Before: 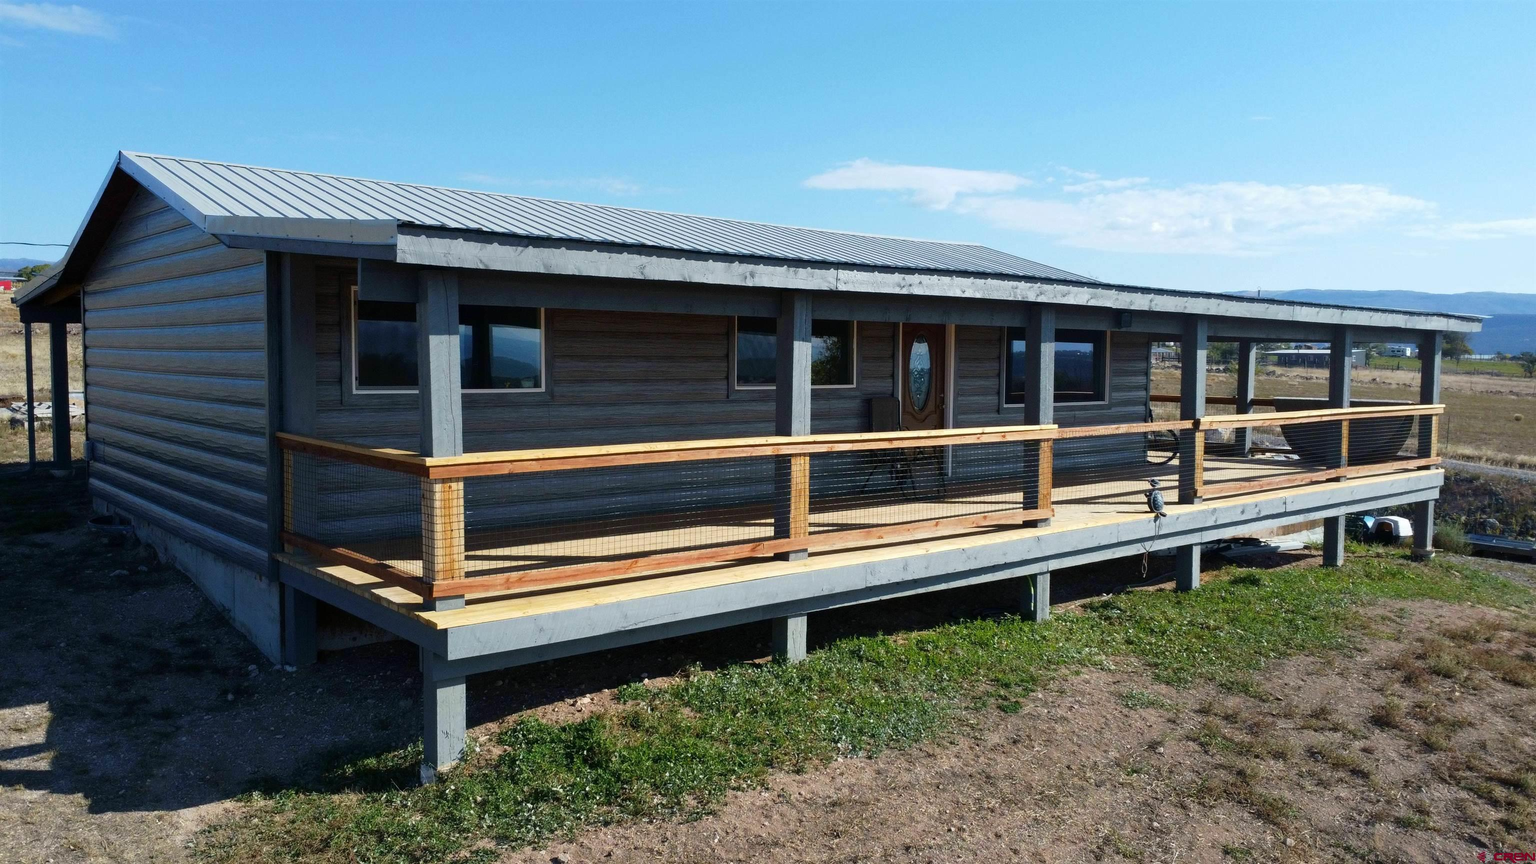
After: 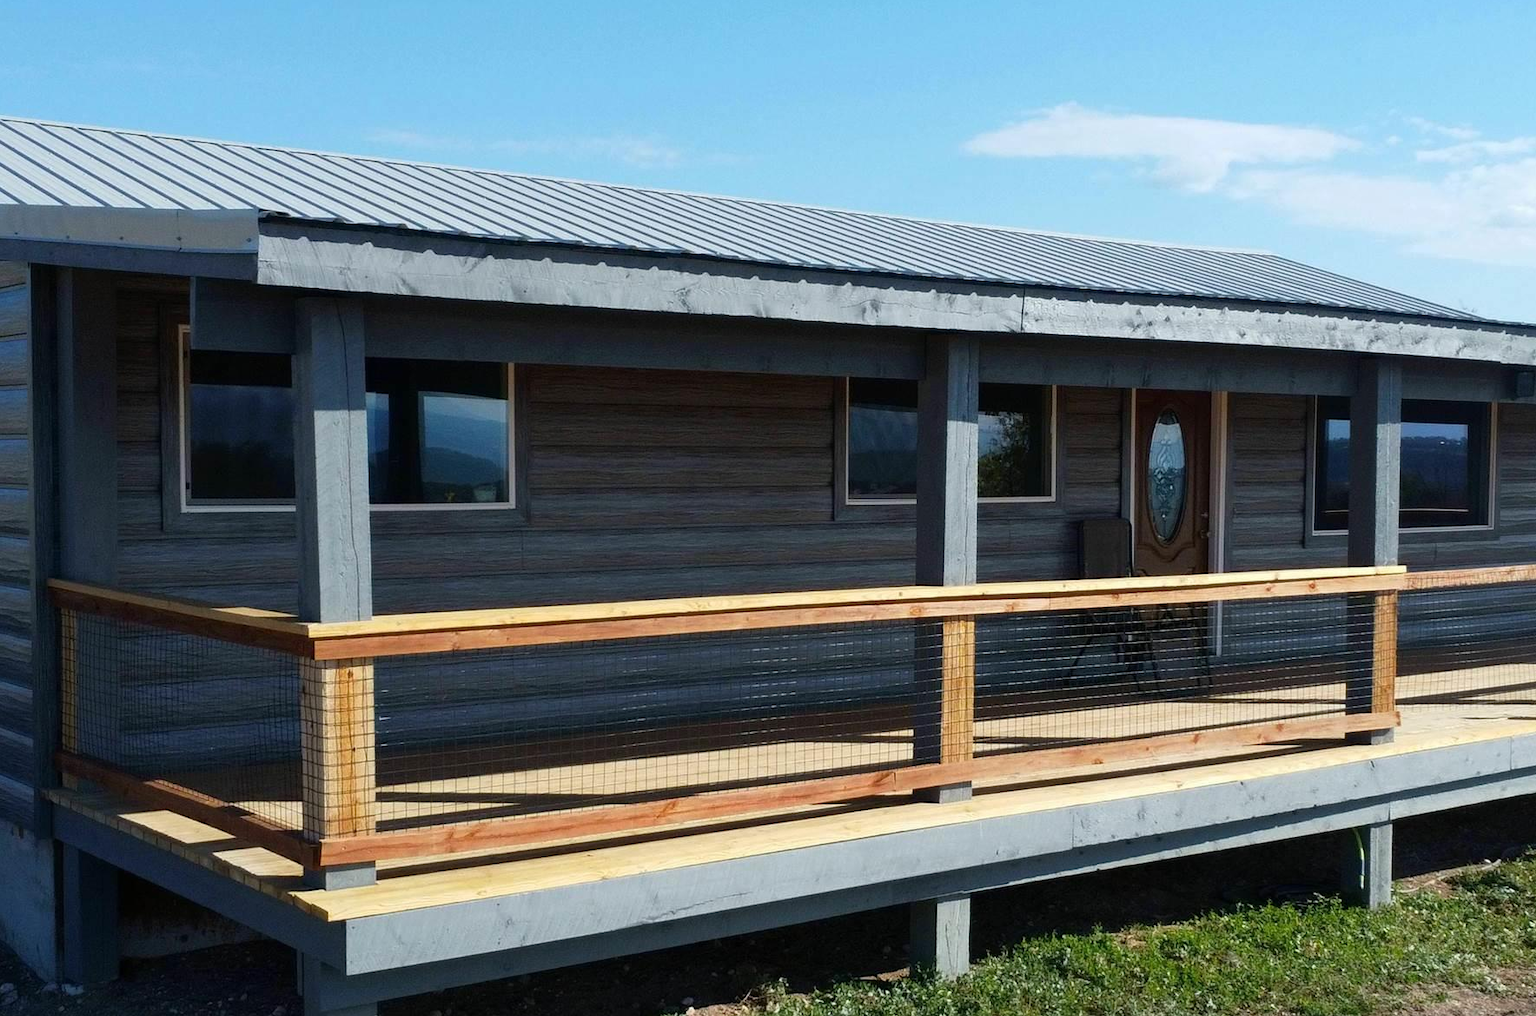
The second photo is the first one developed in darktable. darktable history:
crop: left 16.205%, top 11.509%, right 26.228%, bottom 20.75%
